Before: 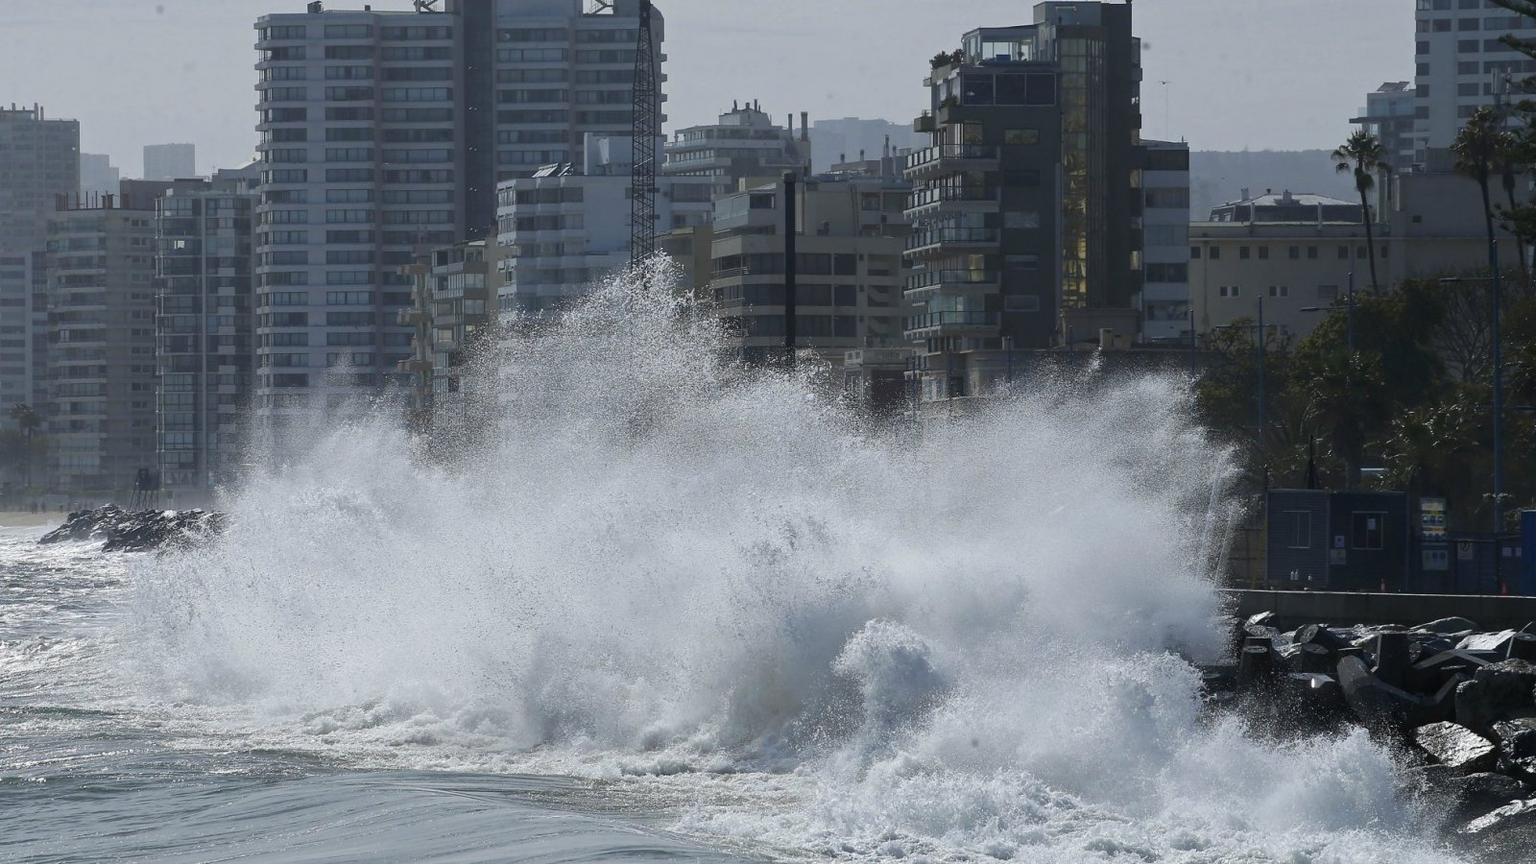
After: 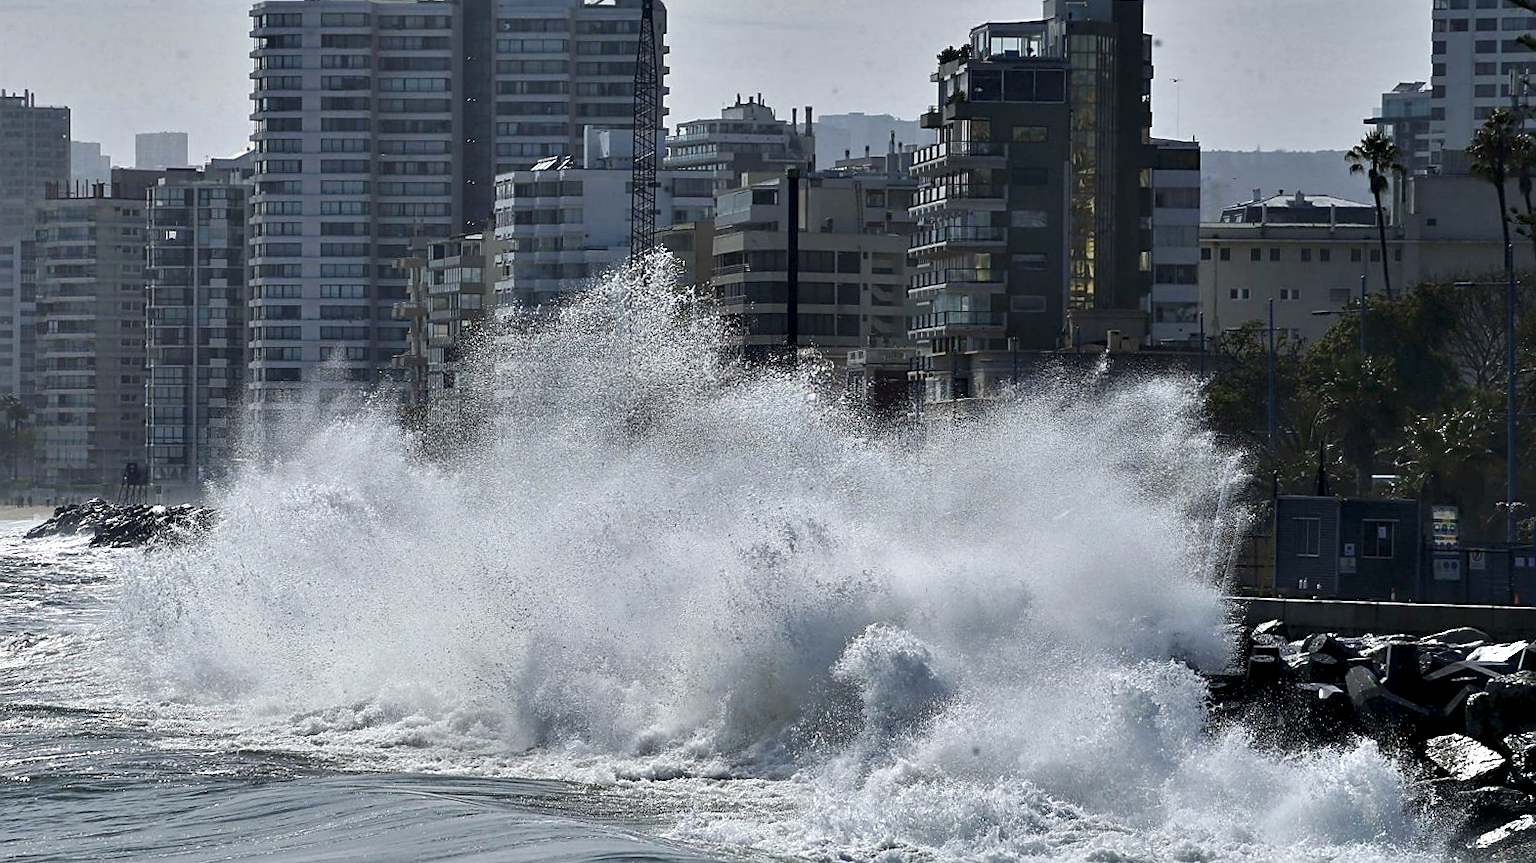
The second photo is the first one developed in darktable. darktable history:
crop and rotate: angle -0.591°
sharpen: amount 0.497
contrast equalizer: octaves 7, y [[0.6 ×6], [0.55 ×6], [0 ×6], [0 ×6], [0 ×6]]
